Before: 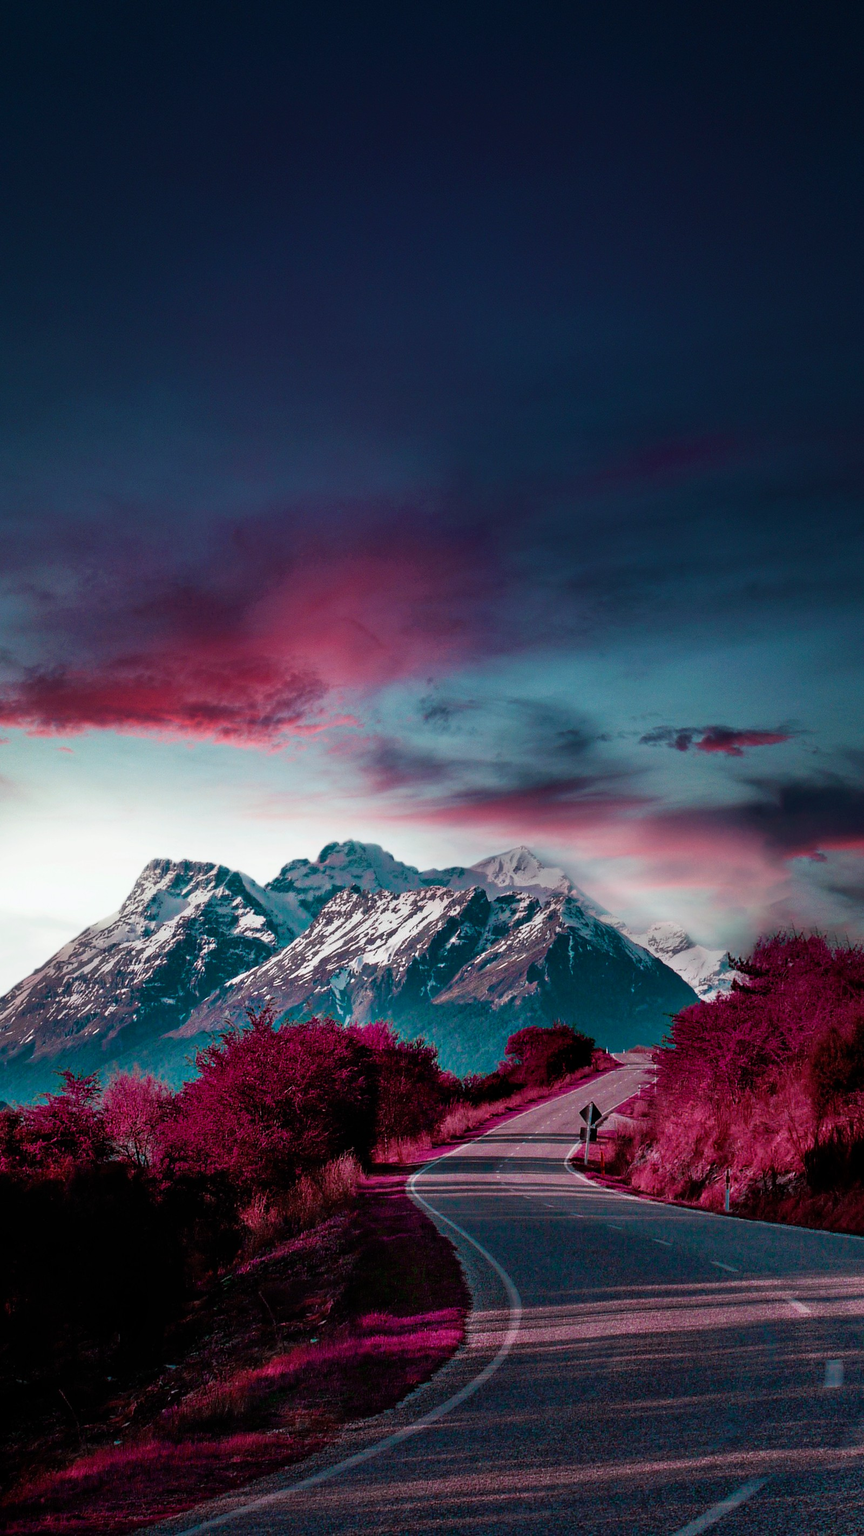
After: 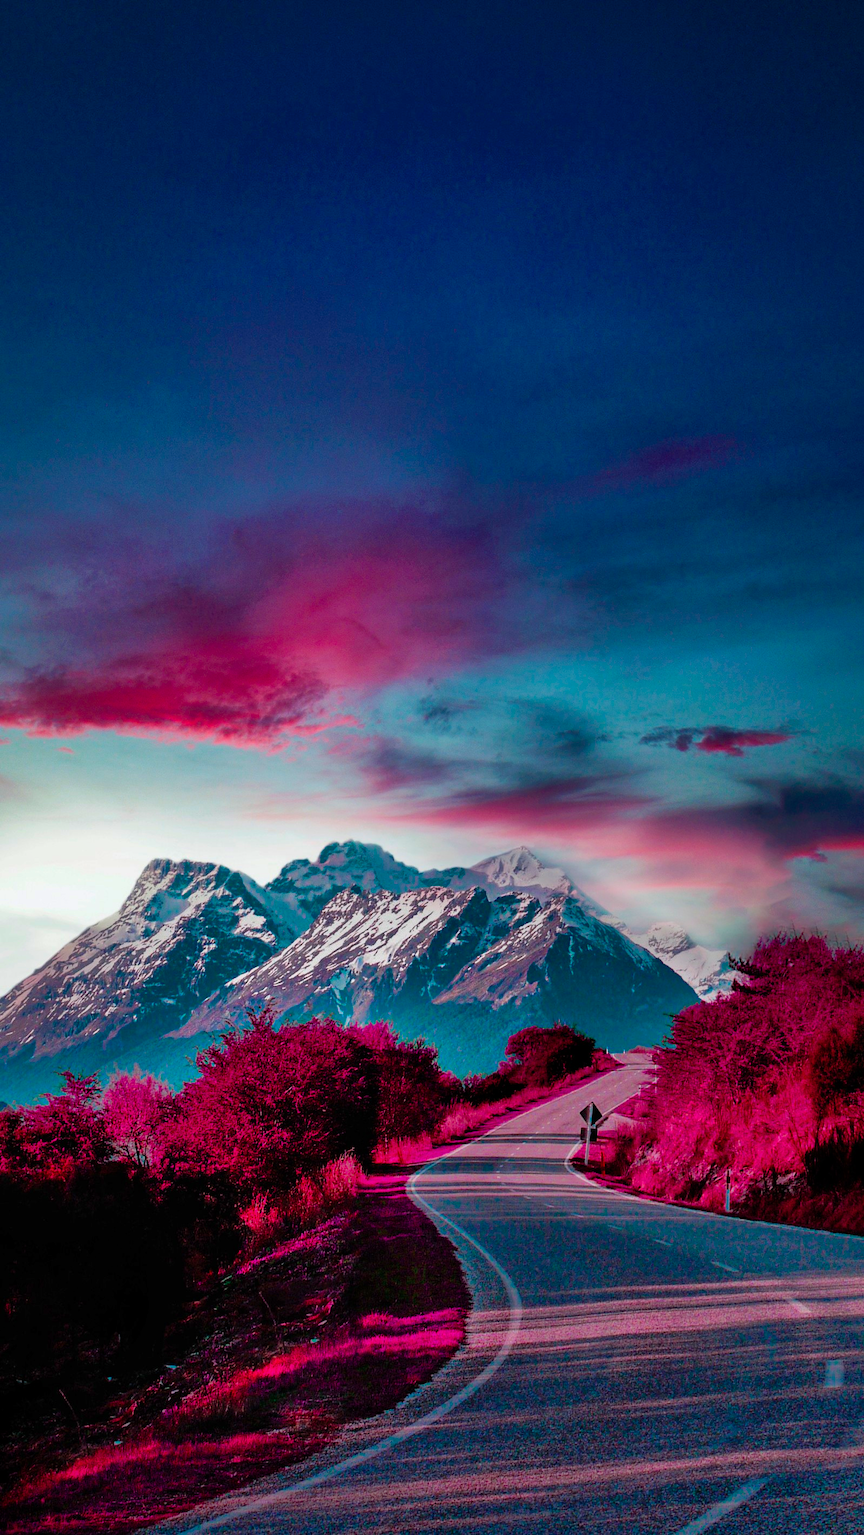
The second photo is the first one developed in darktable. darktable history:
color balance rgb: perceptual saturation grading › global saturation 40.343%, global vibrance 20%
shadows and highlights: on, module defaults
